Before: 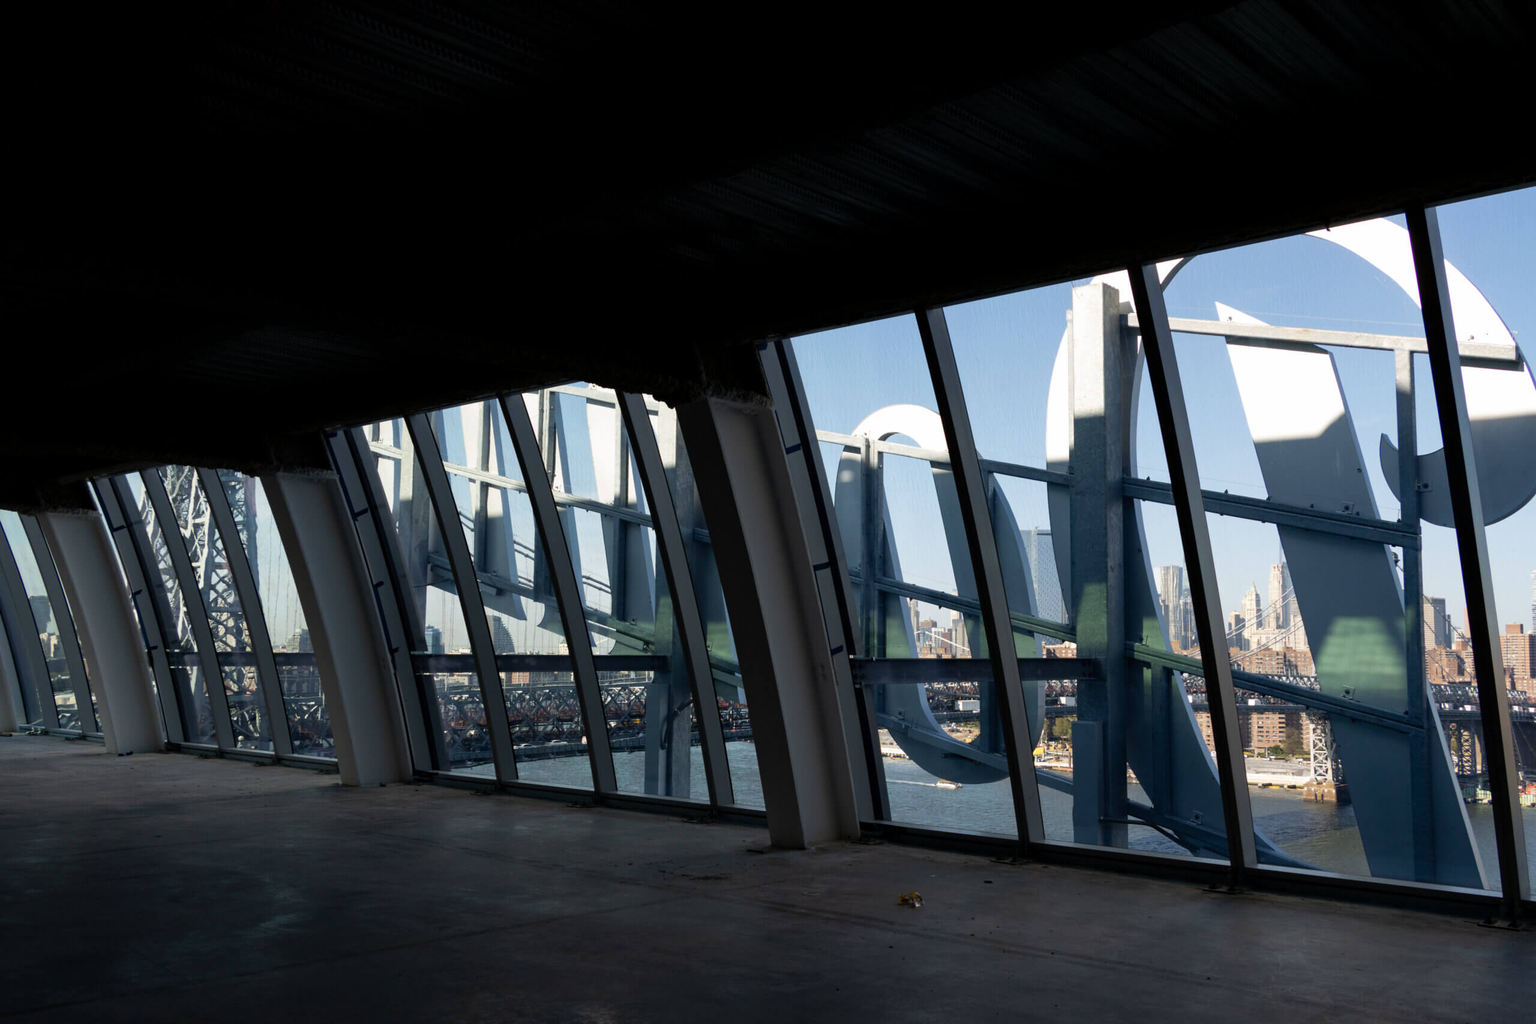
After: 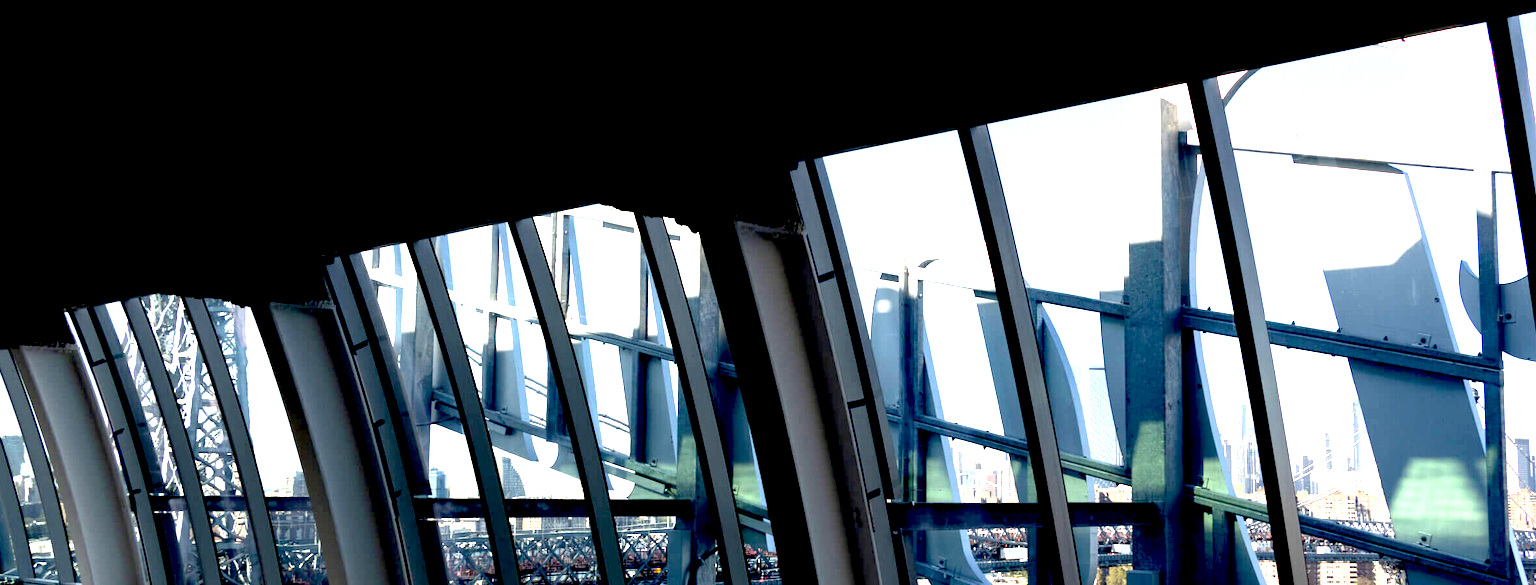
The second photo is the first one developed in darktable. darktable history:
crop: left 1.835%, top 18.828%, right 5.445%, bottom 28.12%
exposure: black level correction 0.015, exposure 1.778 EV, compensate highlight preservation false
